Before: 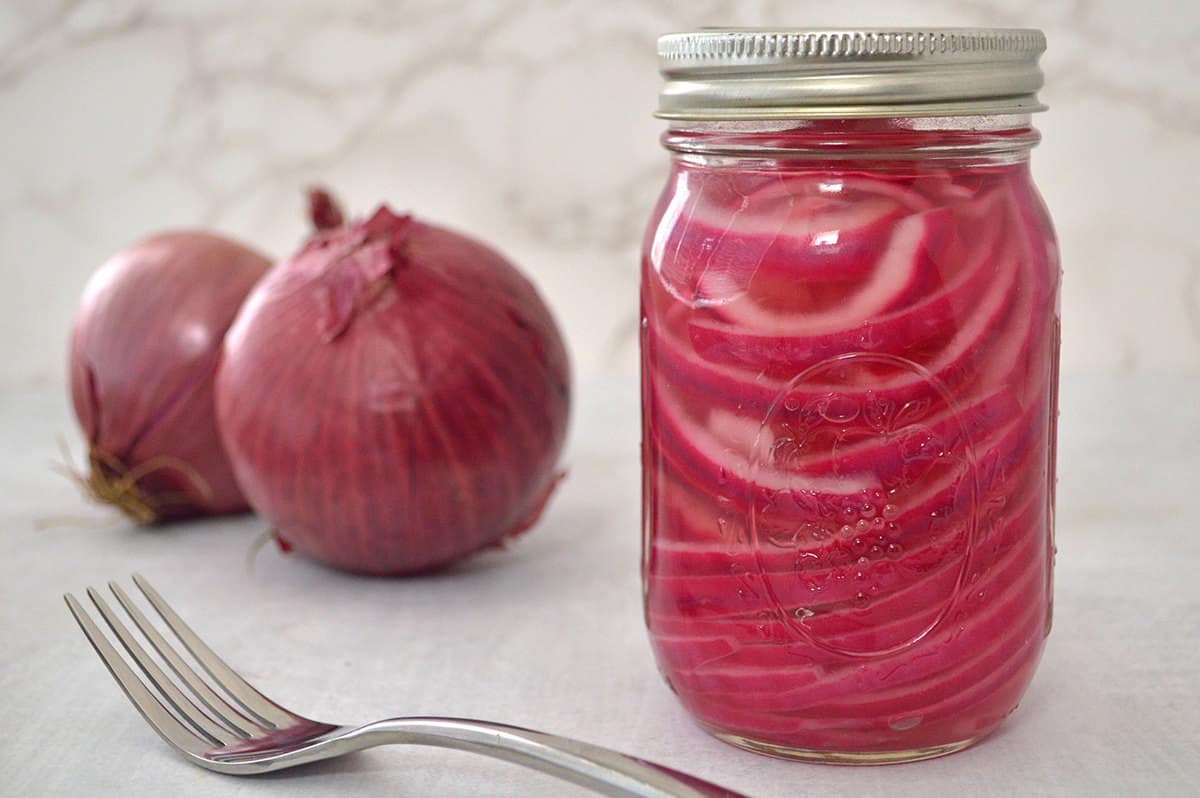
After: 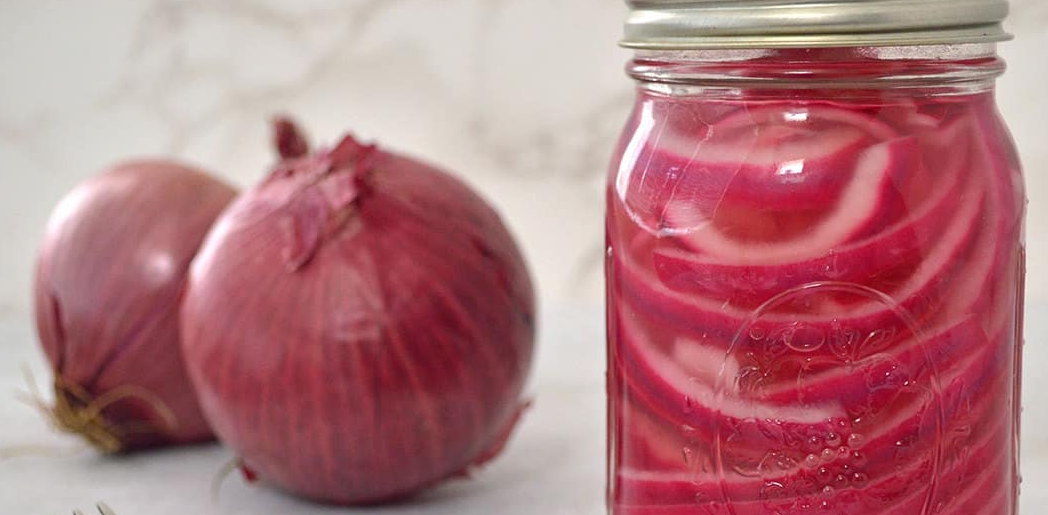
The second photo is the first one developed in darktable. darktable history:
crop: left 2.947%, top 9.014%, right 9.637%, bottom 26.372%
